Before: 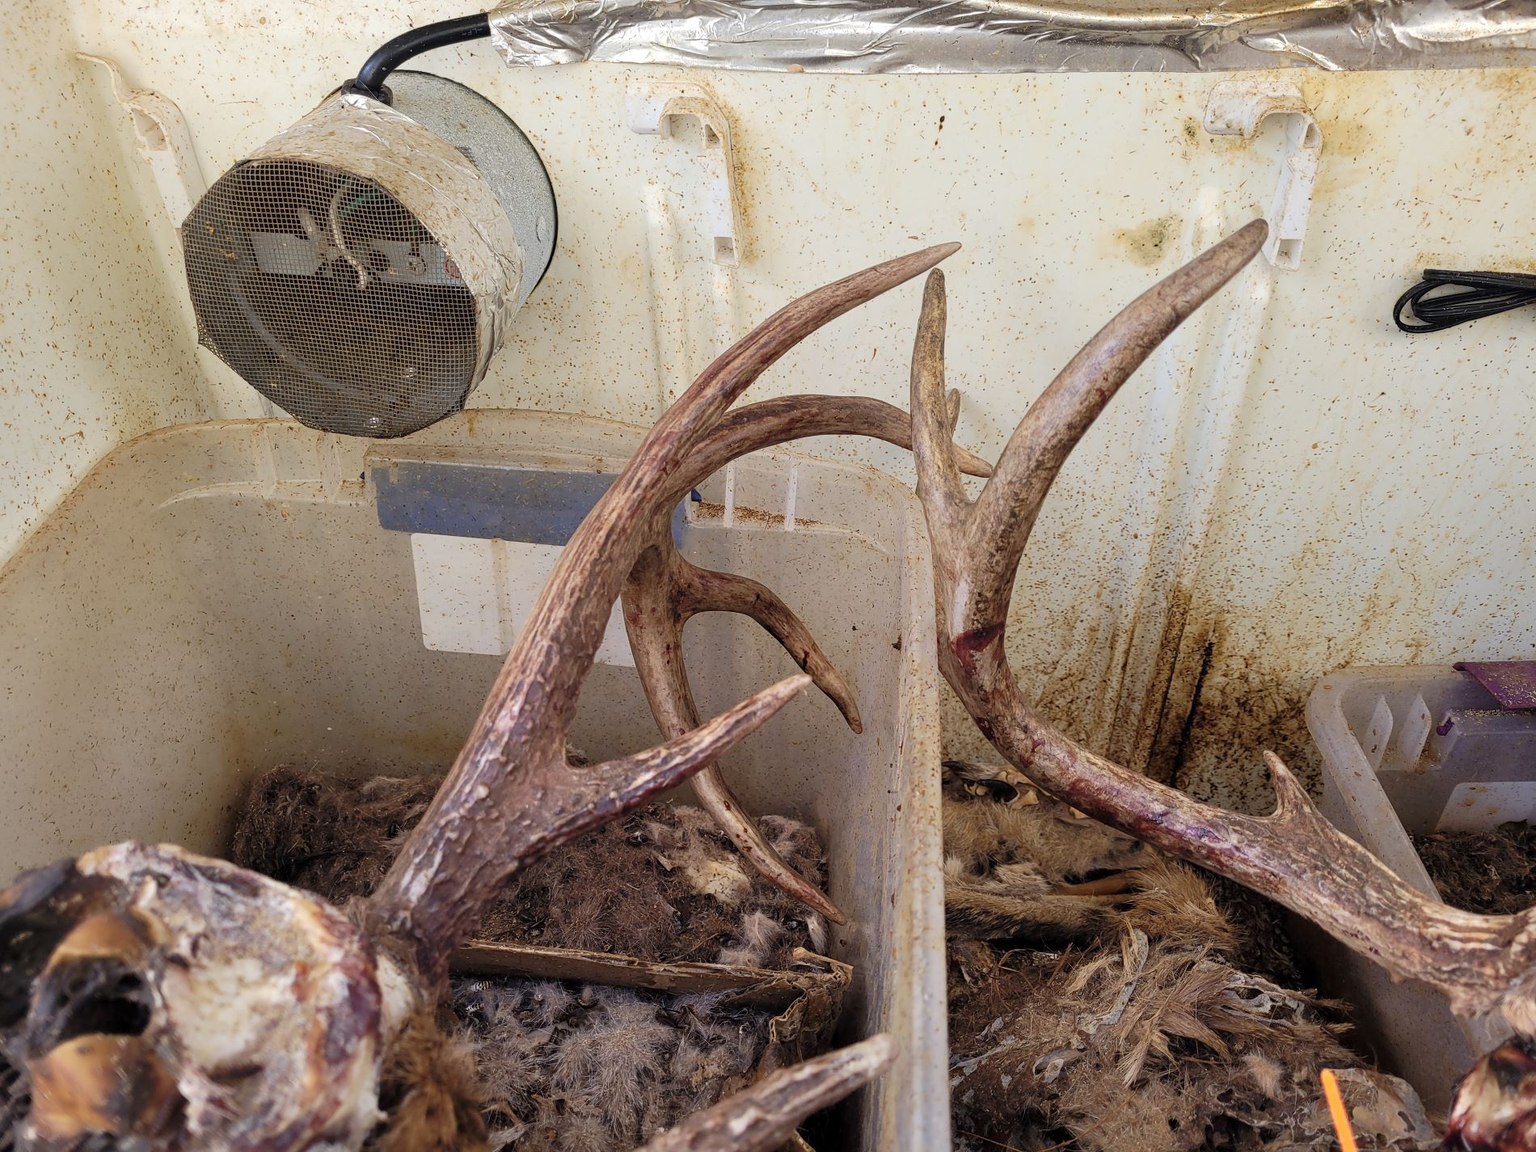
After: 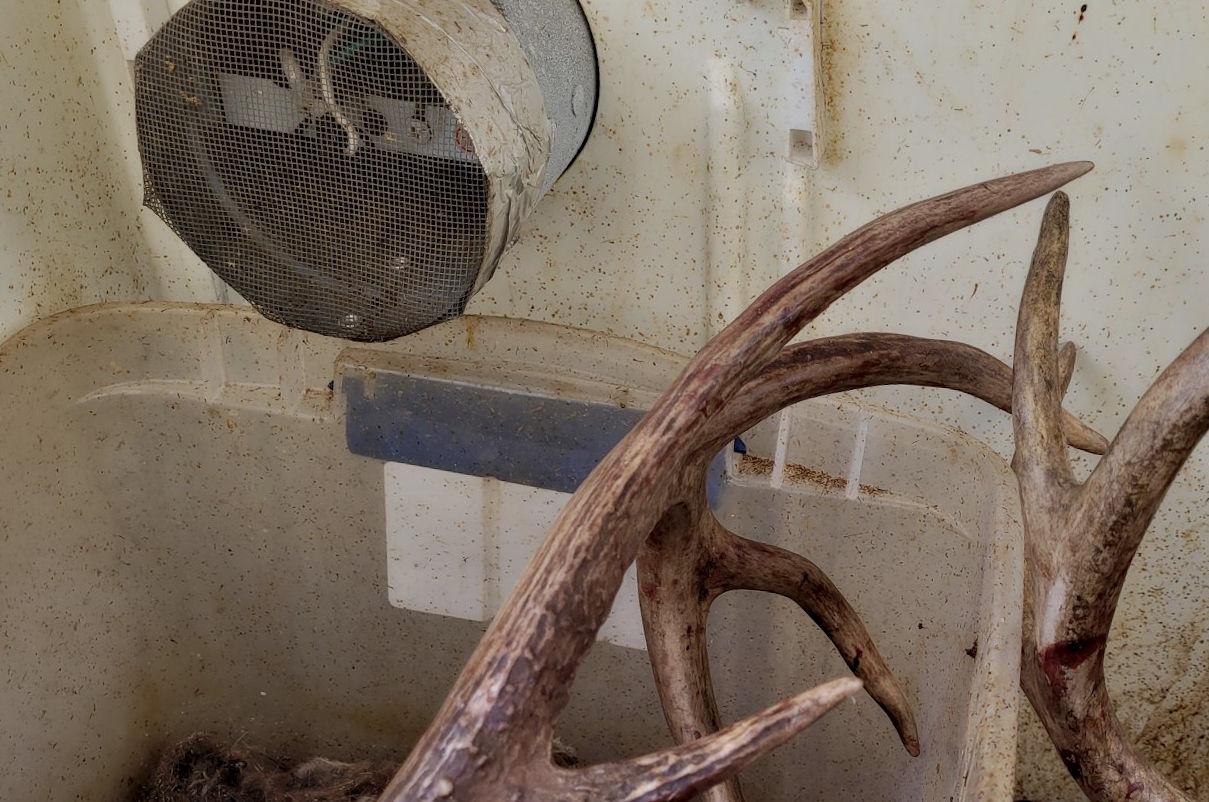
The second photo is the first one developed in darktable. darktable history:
crop and rotate: angle -4.99°, left 2.003%, top 6.929%, right 27.22%, bottom 30.419%
exposure: black level correction 0, exposure -0.69 EV, compensate exposure bias true, compensate highlight preservation false
contrast equalizer: y [[0.514, 0.573, 0.581, 0.508, 0.5, 0.5], [0.5 ×6], [0.5 ×6], [0 ×6], [0 ×6]]
